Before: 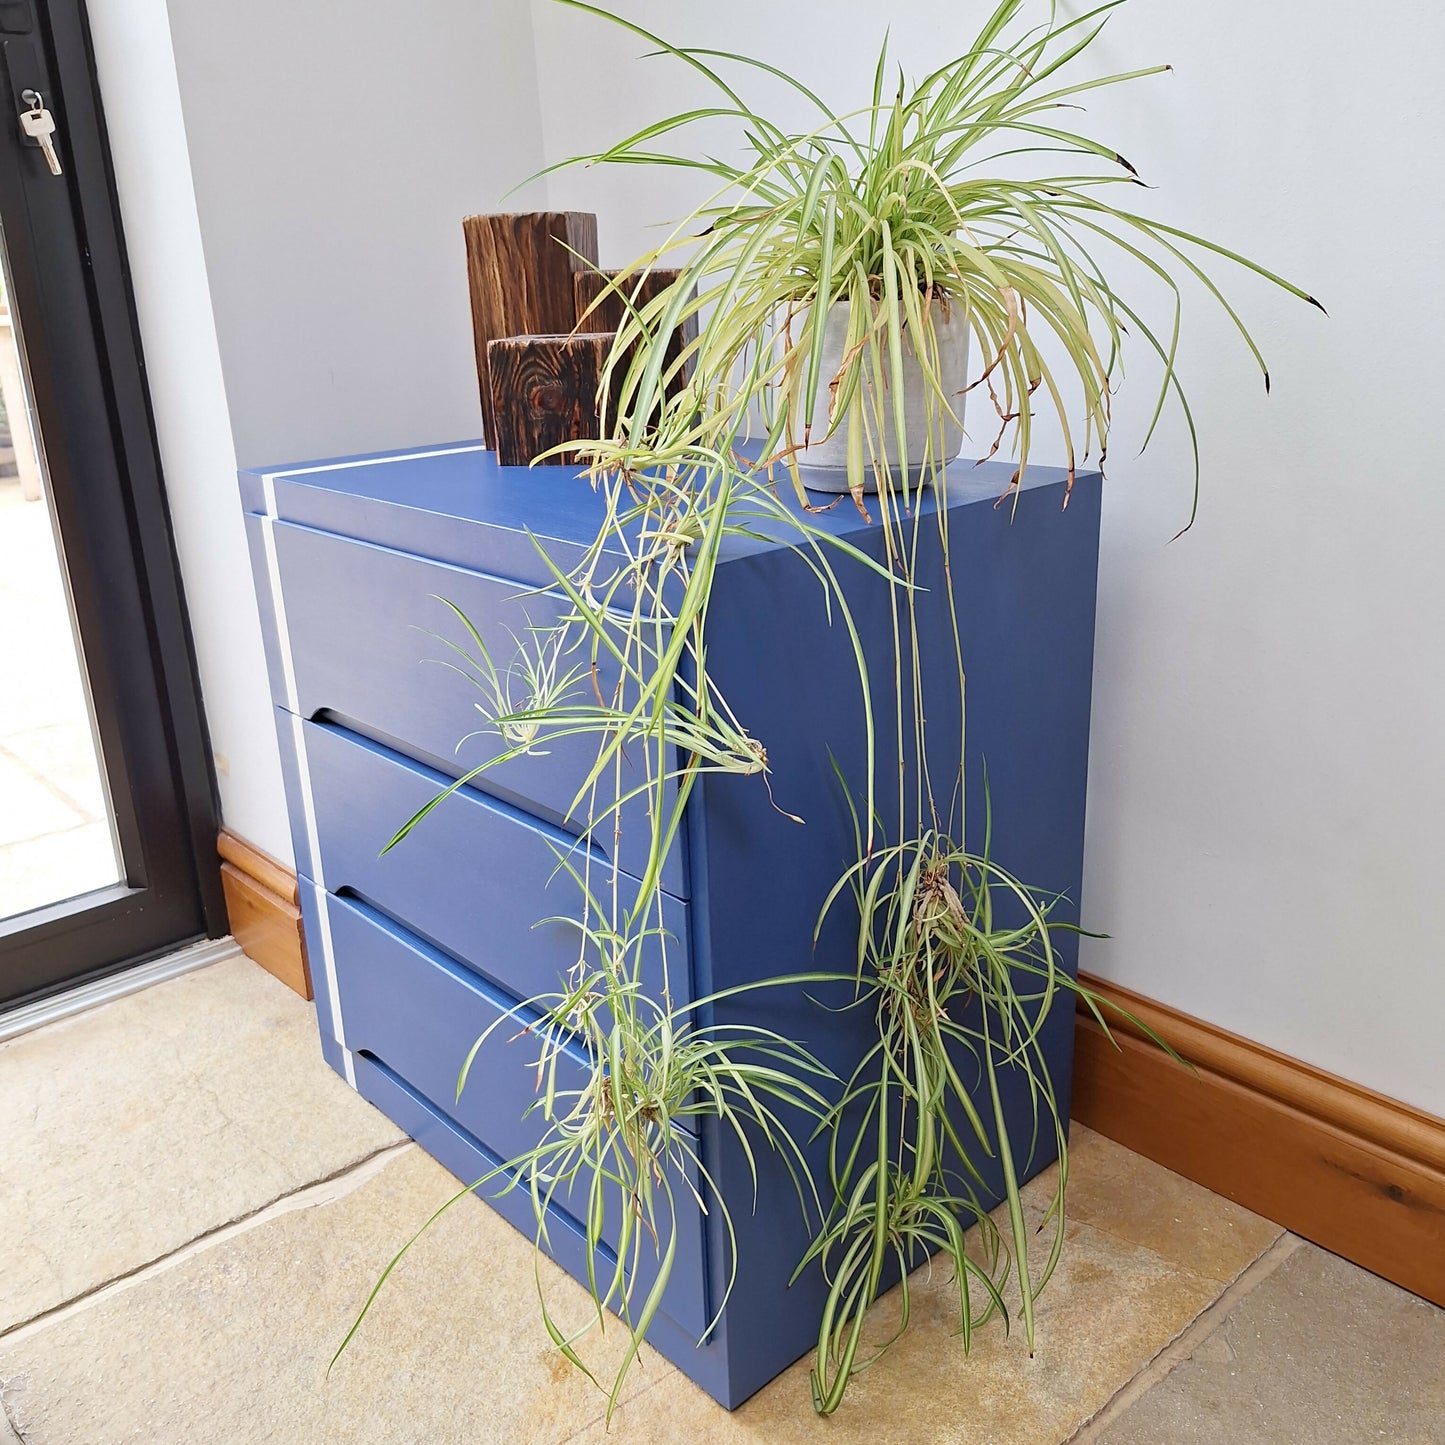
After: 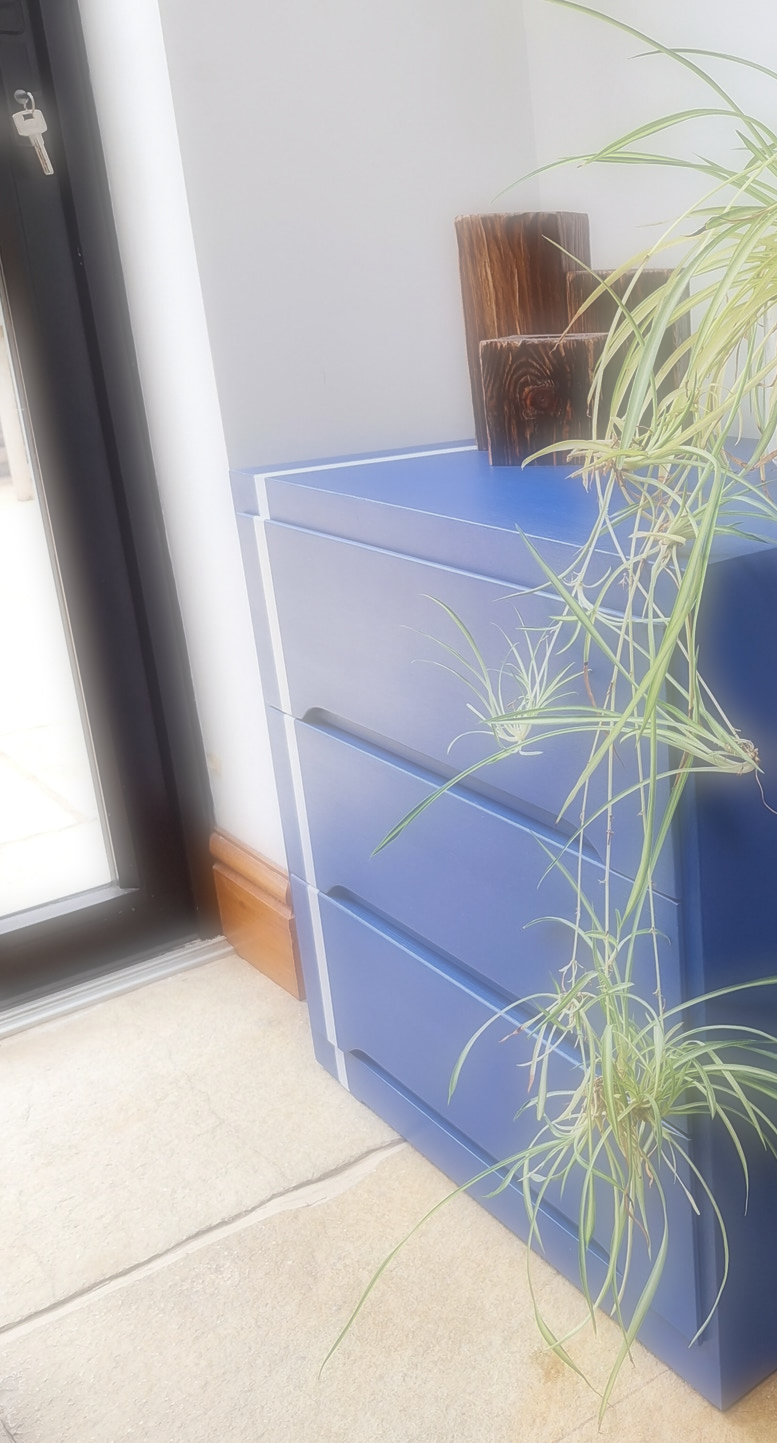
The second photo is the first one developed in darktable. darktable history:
soften: on, module defaults
crop: left 0.587%, right 45.588%, bottom 0.086%
local contrast: highlights 100%, shadows 100%, detail 120%, midtone range 0.2
